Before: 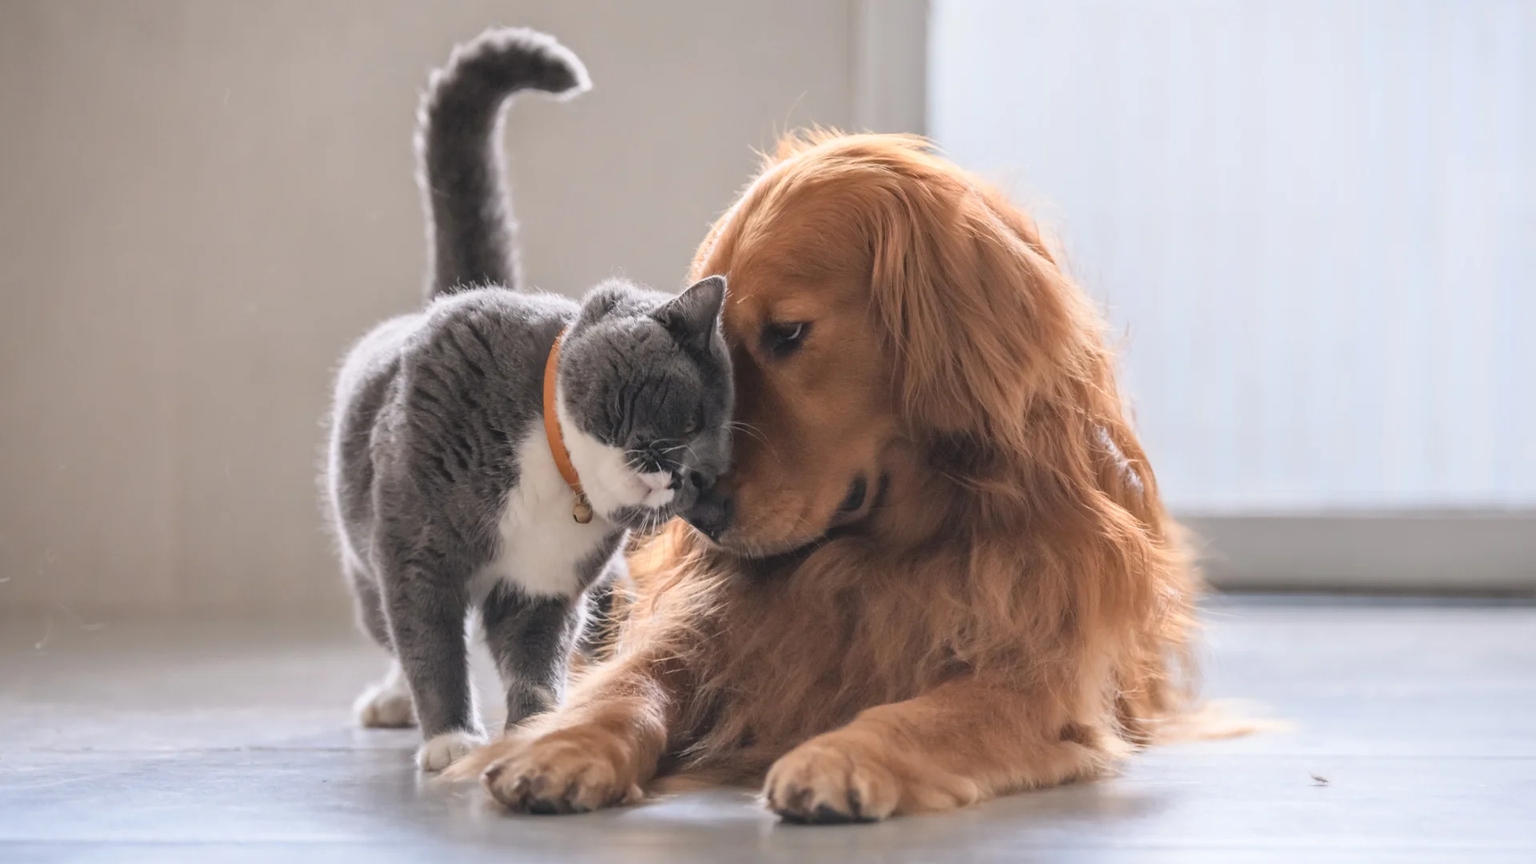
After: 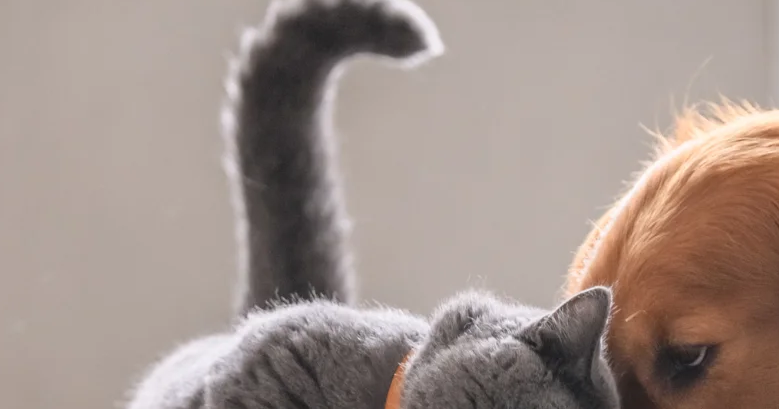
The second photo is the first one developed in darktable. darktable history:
white balance: red 1, blue 1
crop: left 15.452%, top 5.459%, right 43.956%, bottom 56.62%
